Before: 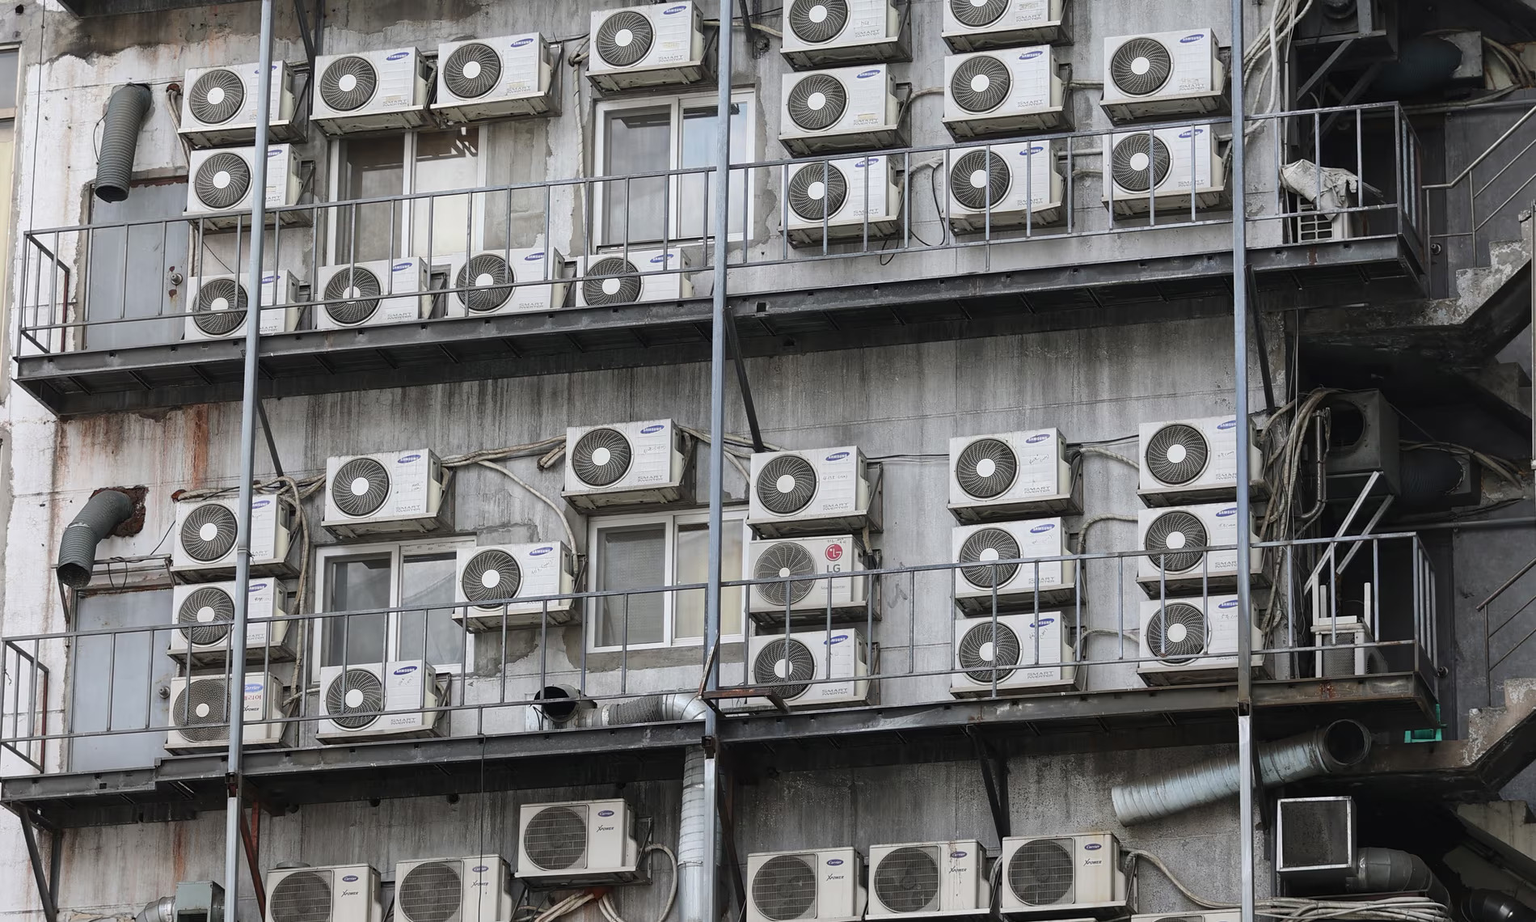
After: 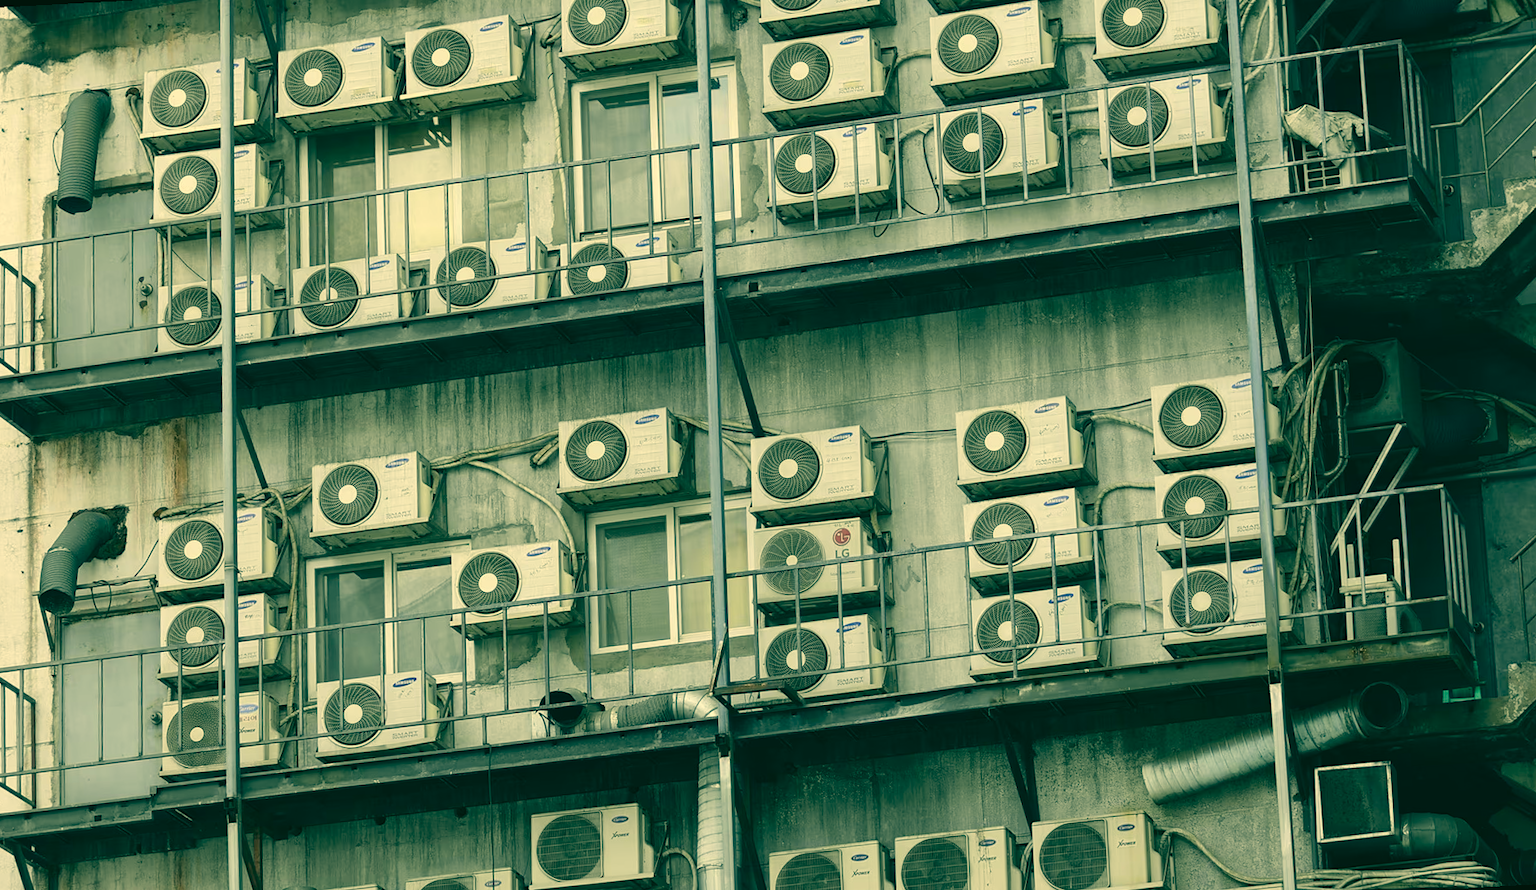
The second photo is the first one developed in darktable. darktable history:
exposure: exposure 0.128 EV, compensate highlight preservation false
color correction: highlights a* 1.83, highlights b* 34.02, shadows a* -36.68, shadows b* -5.48
rotate and perspective: rotation -3°, crop left 0.031, crop right 0.968, crop top 0.07, crop bottom 0.93
